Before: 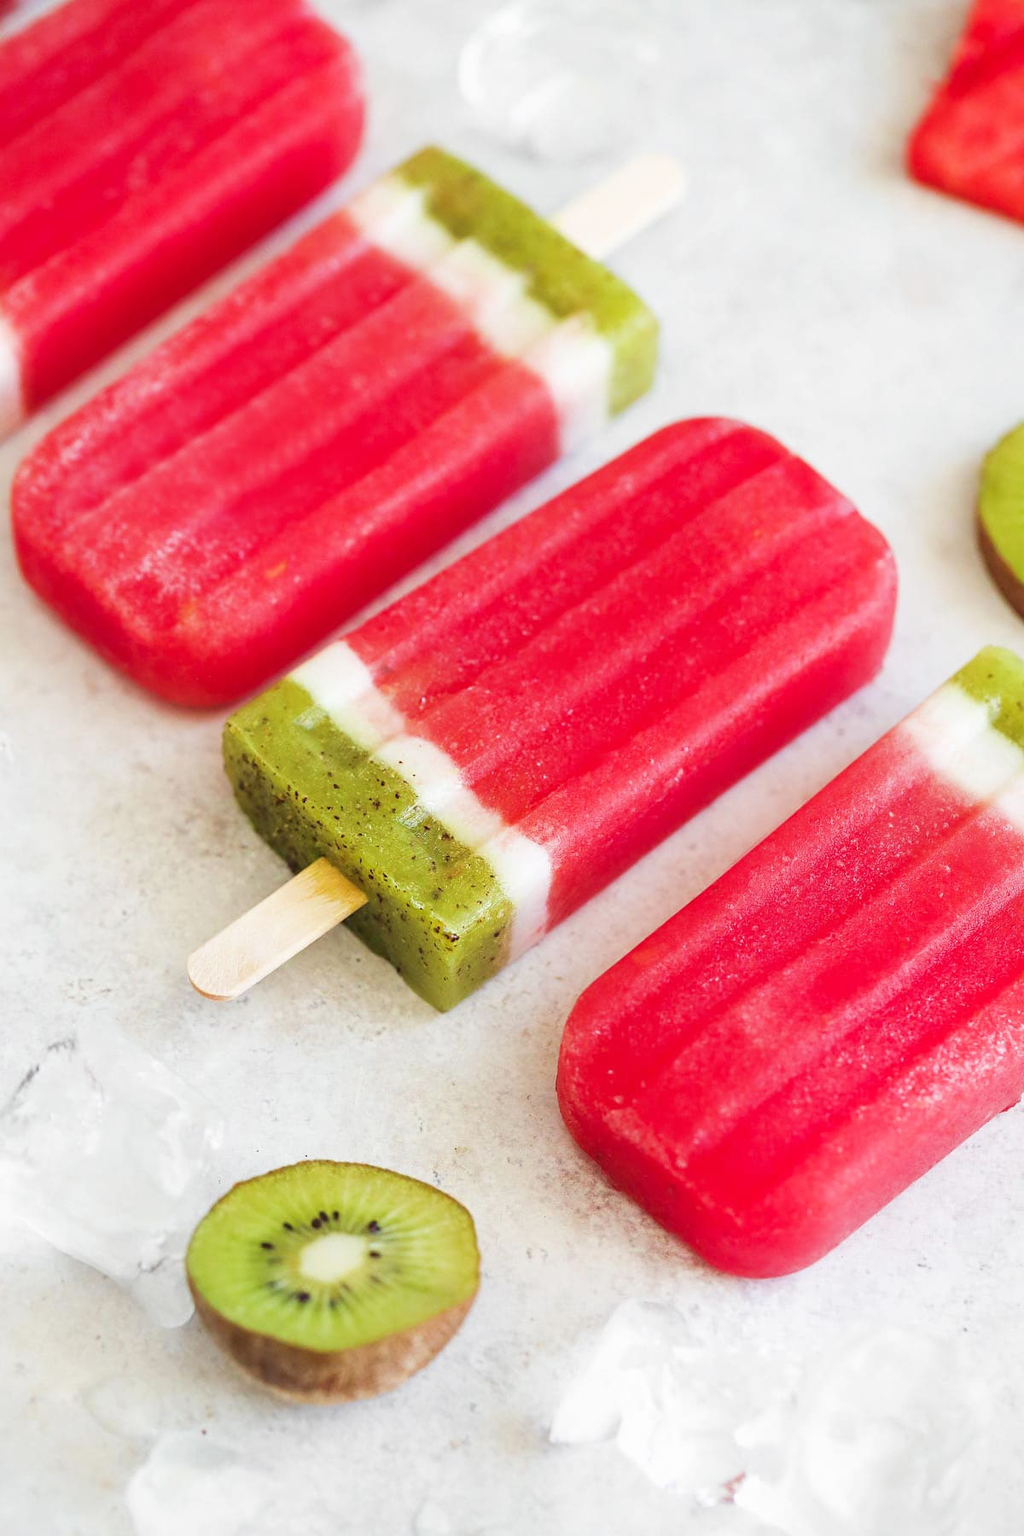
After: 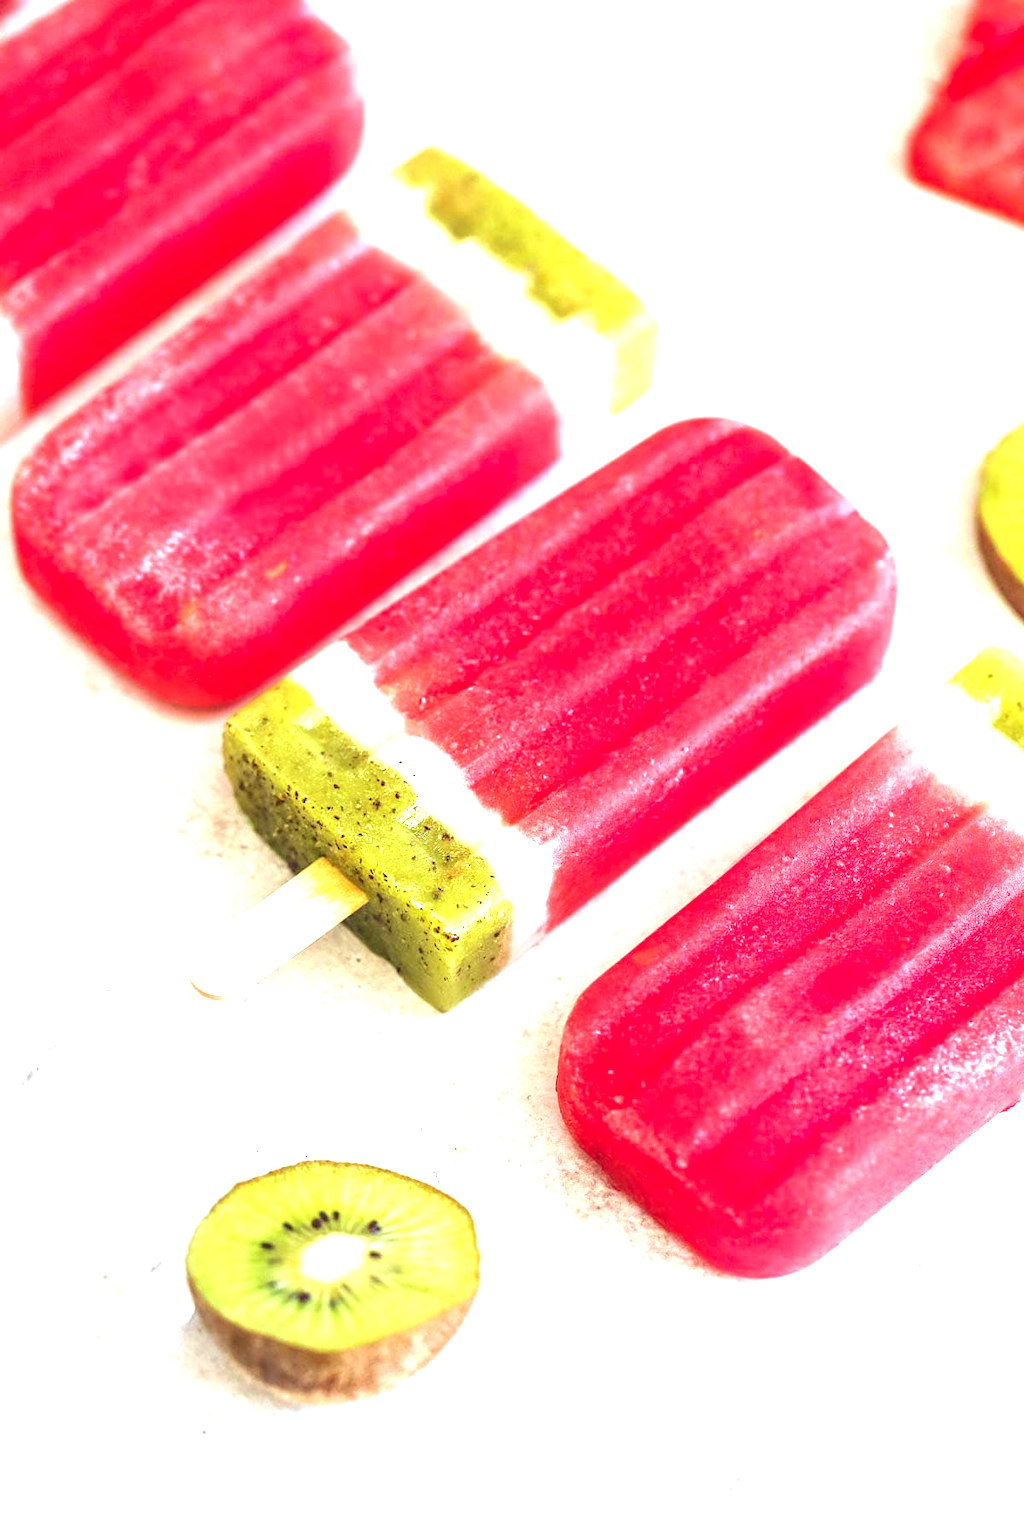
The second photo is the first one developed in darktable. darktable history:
local contrast: on, module defaults
exposure: black level correction 0, exposure 1.1 EV, compensate exposure bias true, compensate highlight preservation false
